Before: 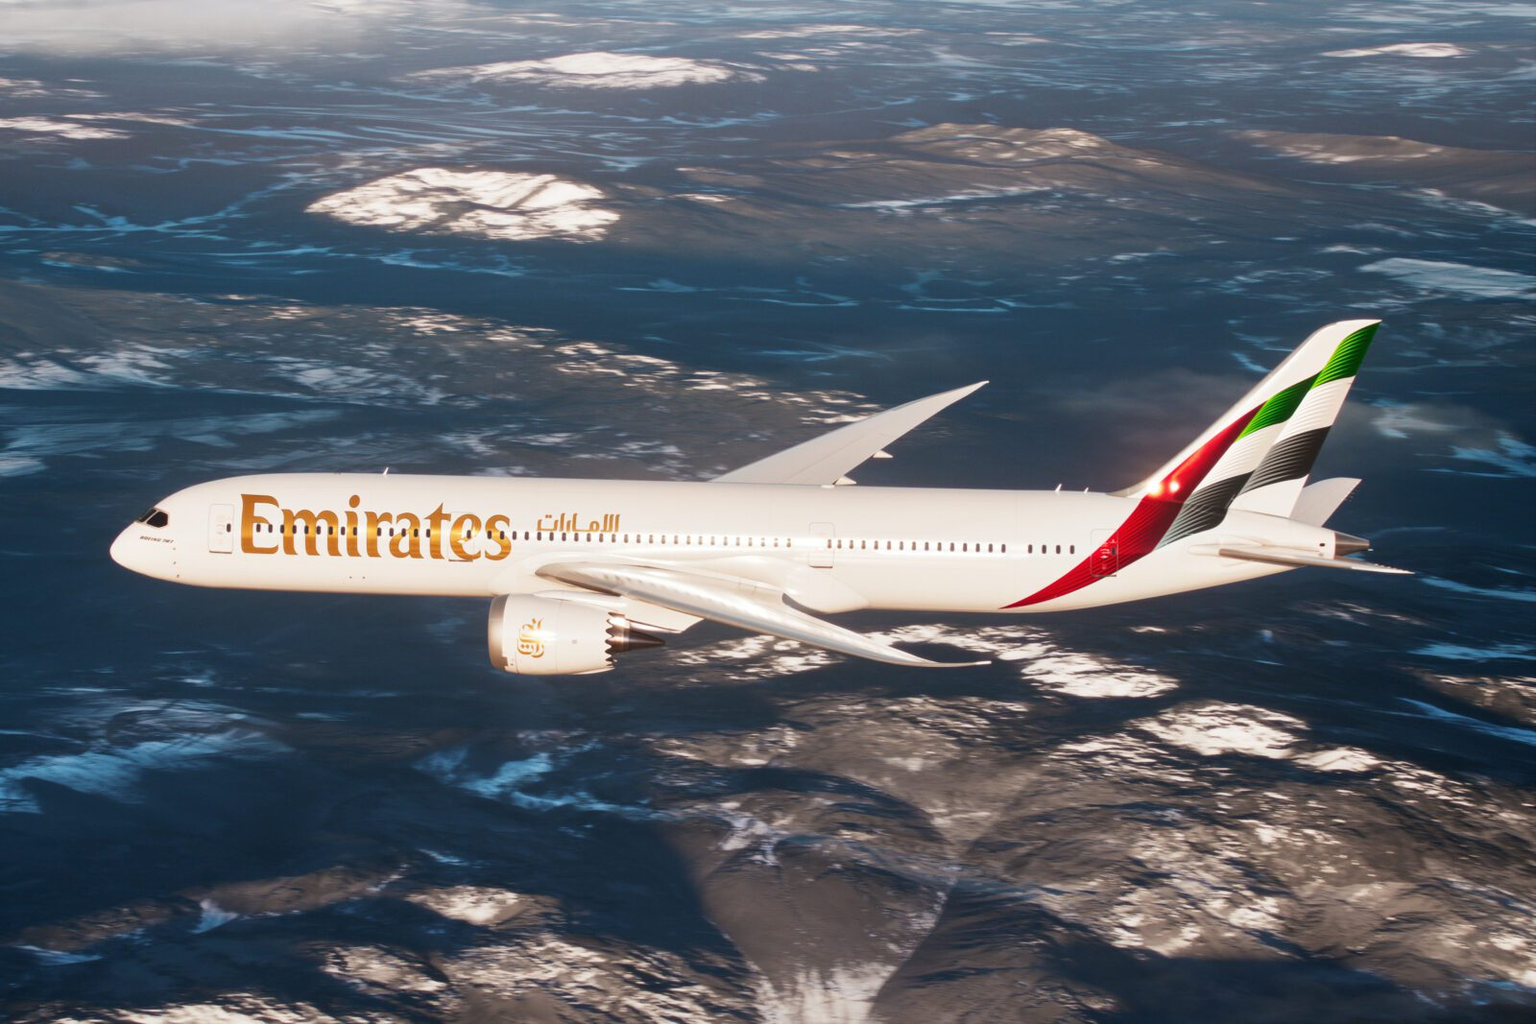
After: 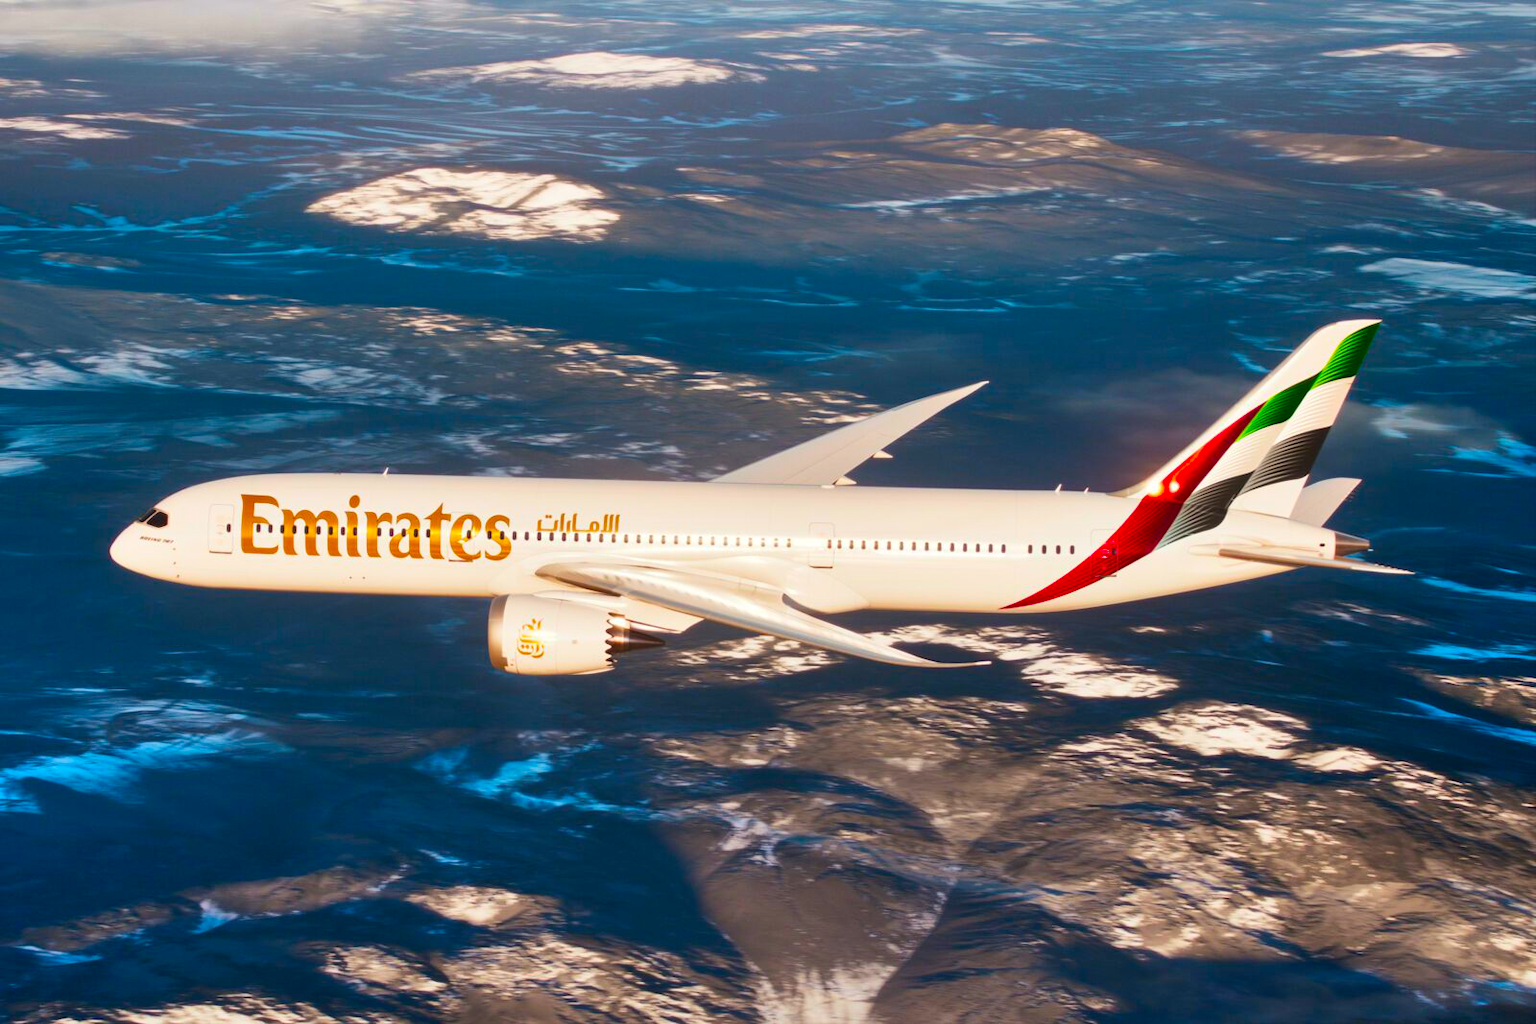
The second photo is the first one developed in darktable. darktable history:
color balance rgb: perceptual saturation grading › global saturation 30%, global vibrance 20%
contrast brightness saturation: contrast 0.09, saturation 0.28
color correction: highlights b* 3
shadows and highlights: soften with gaussian
